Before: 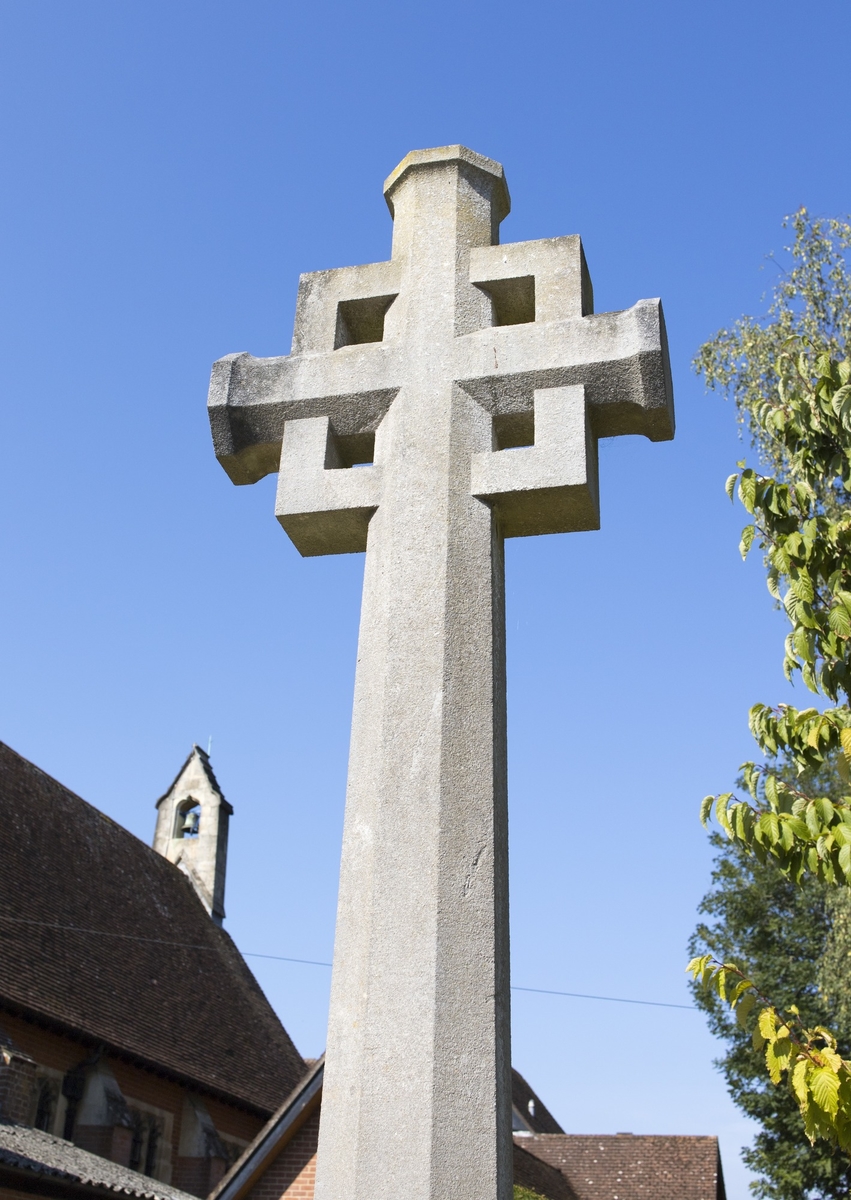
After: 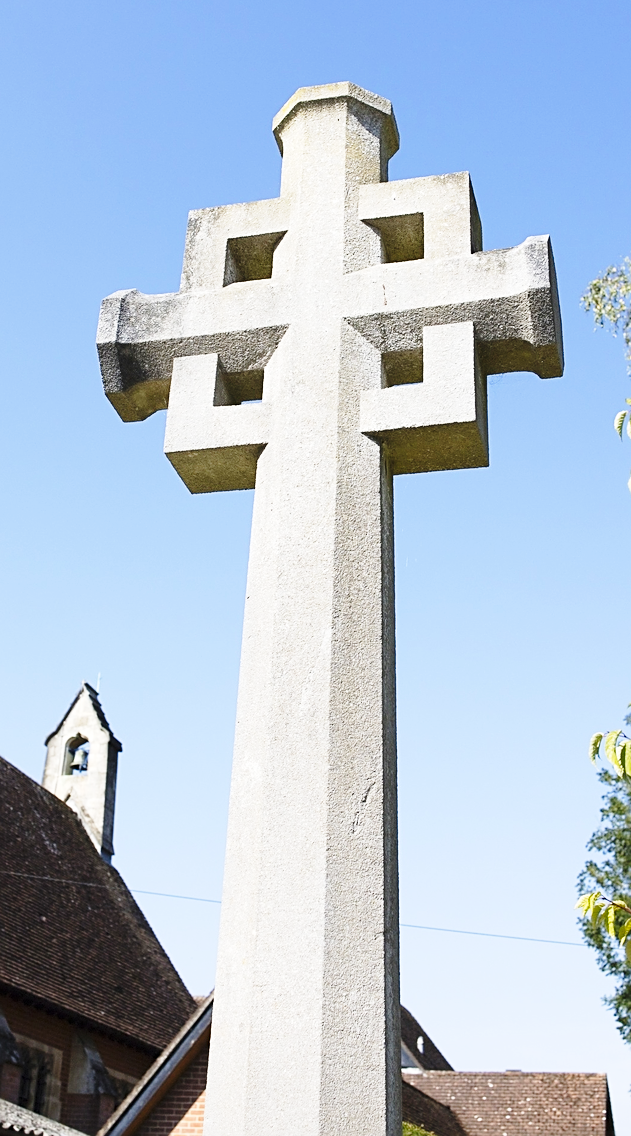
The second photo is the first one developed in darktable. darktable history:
base curve: curves: ch0 [(0, 0) (0.028, 0.03) (0.121, 0.232) (0.46, 0.748) (0.859, 0.968) (1, 1)], preserve colors none
sharpen: on, module defaults
crop and rotate: left 13.15%, top 5.251%, right 12.609%
